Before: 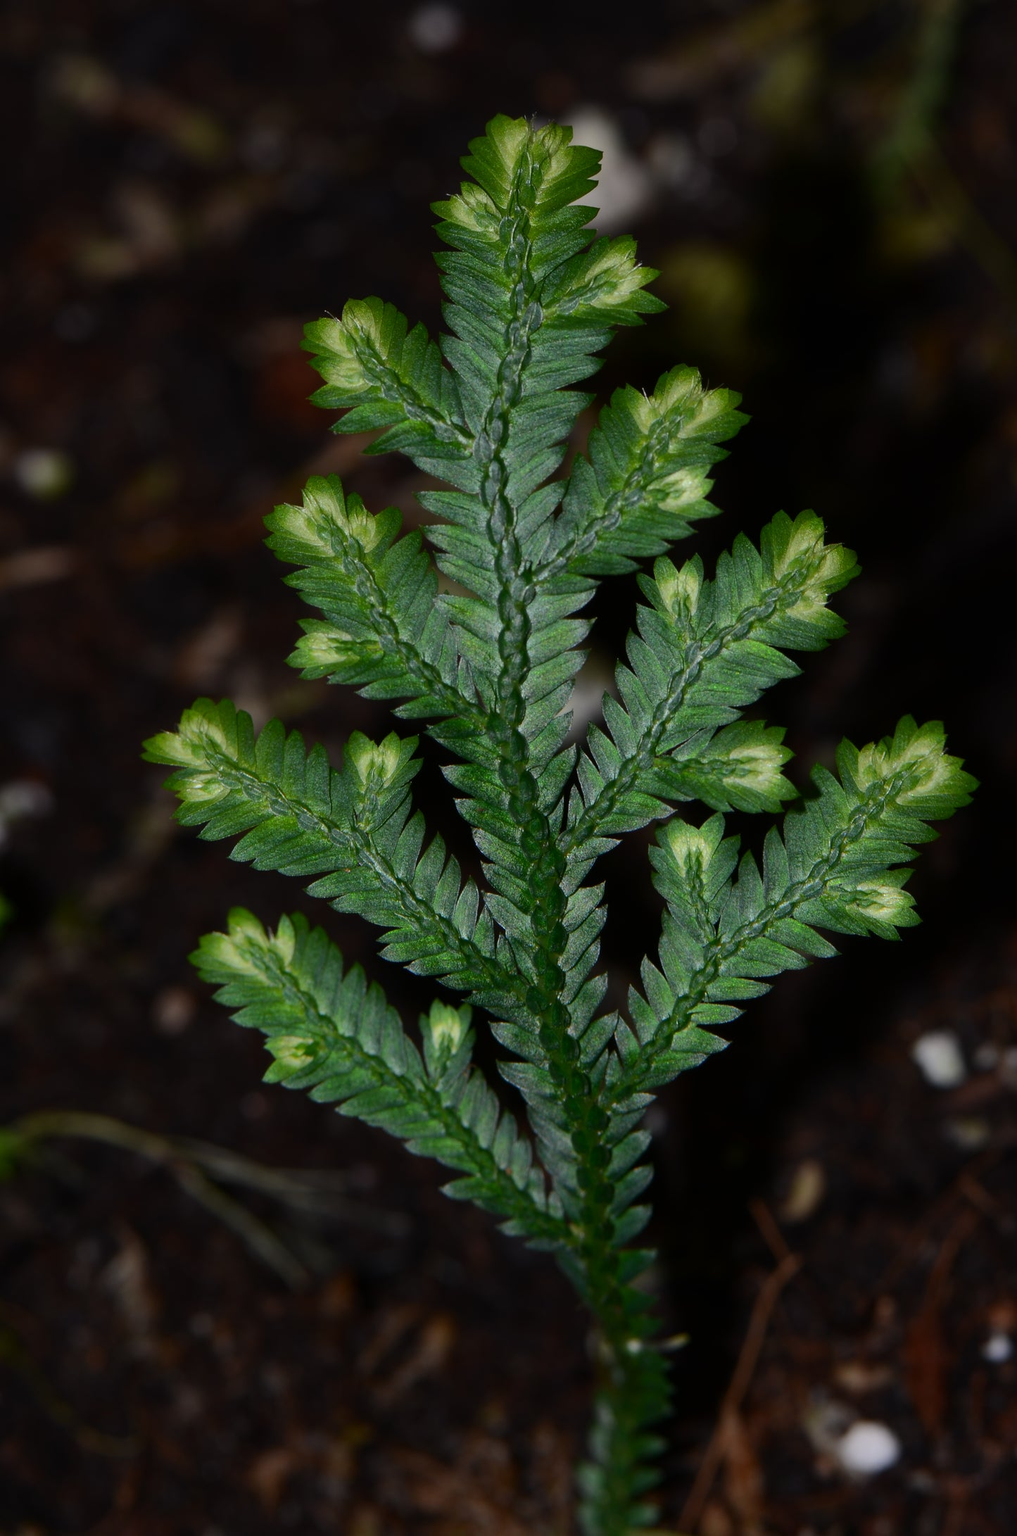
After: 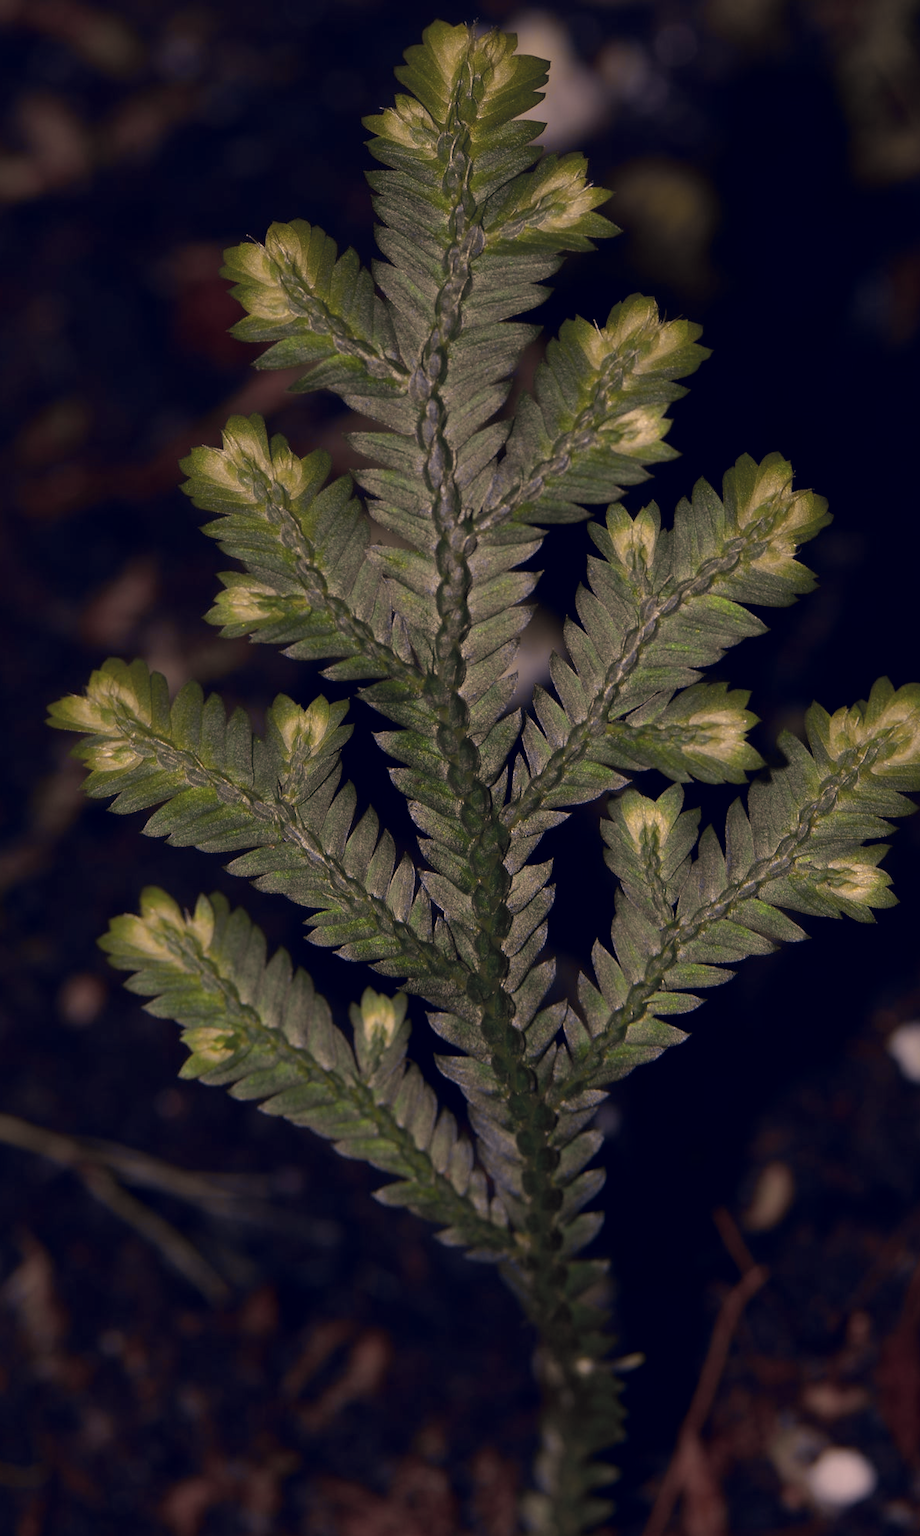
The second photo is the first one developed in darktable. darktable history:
crop: left 9.807%, top 6.259%, right 7.334%, bottom 2.177%
tone curve: curves: ch0 [(0, 0) (0.15, 0.17) (0.452, 0.437) (0.611, 0.588) (0.751, 0.749) (1, 1)]; ch1 [(0, 0) (0.325, 0.327) (0.412, 0.45) (0.453, 0.484) (0.5, 0.501) (0.541, 0.55) (0.617, 0.612) (0.695, 0.697) (1, 1)]; ch2 [(0, 0) (0.386, 0.397) (0.452, 0.459) (0.505, 0.498) (0.524, 0.547) (0.574, 0.566) (0.633, 0.641) (1, 1)], color space Lab, independent channels, preserve colors none
color correction: highlights a* 19.59, highlights b* 27.49, shadows a* 3.46, shadows b* -17.28, saturation 0.73
exposure: black level correction 0.001, exposure -0.2 EV, compensate highlight preservation false
